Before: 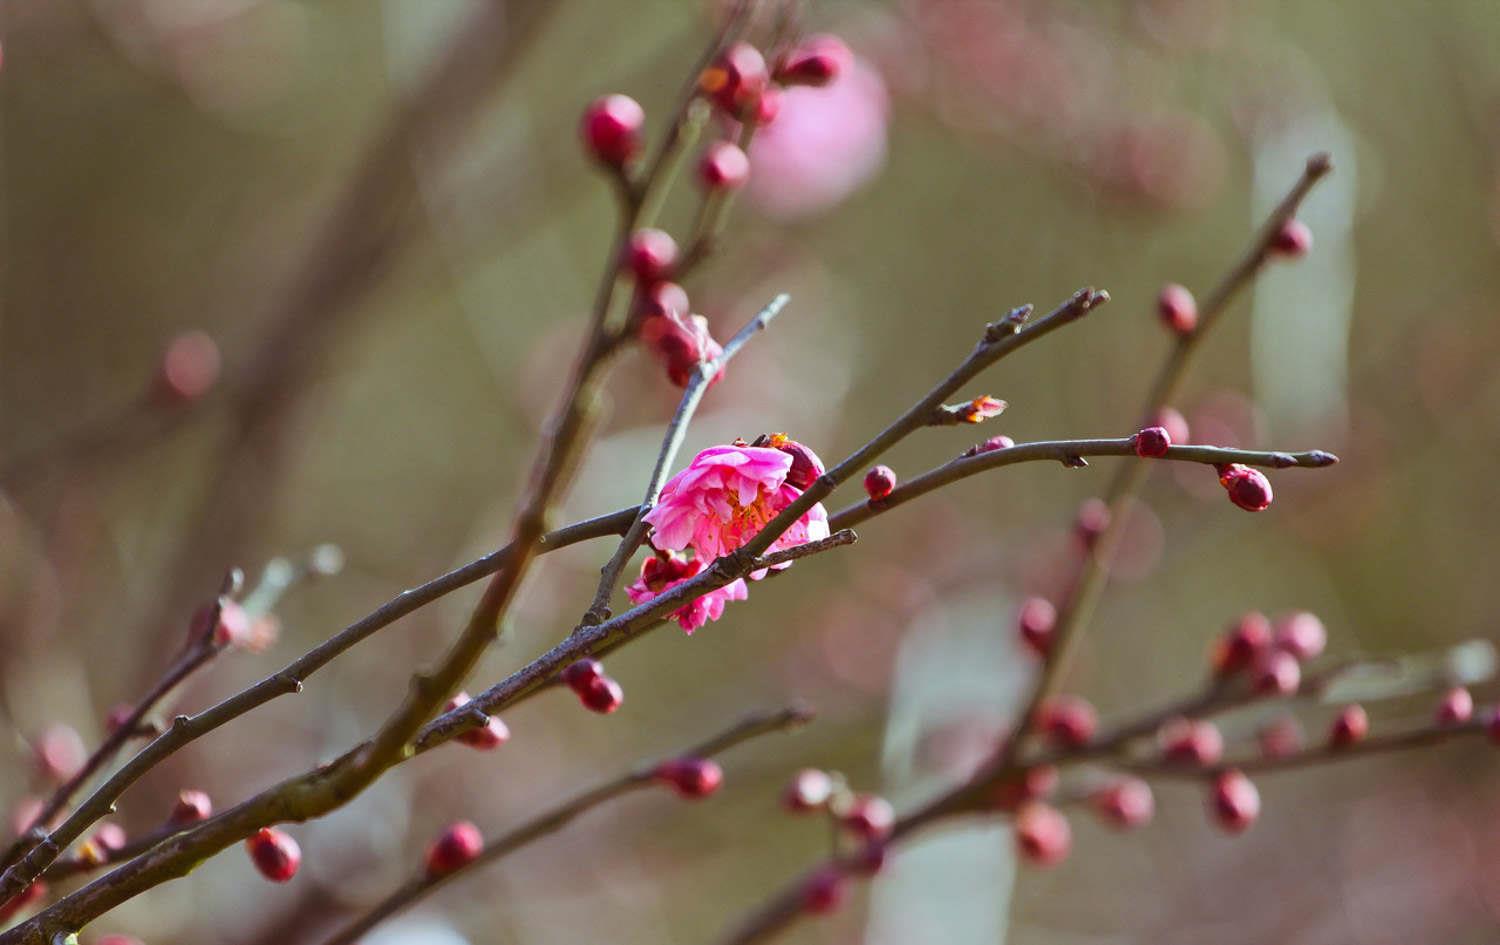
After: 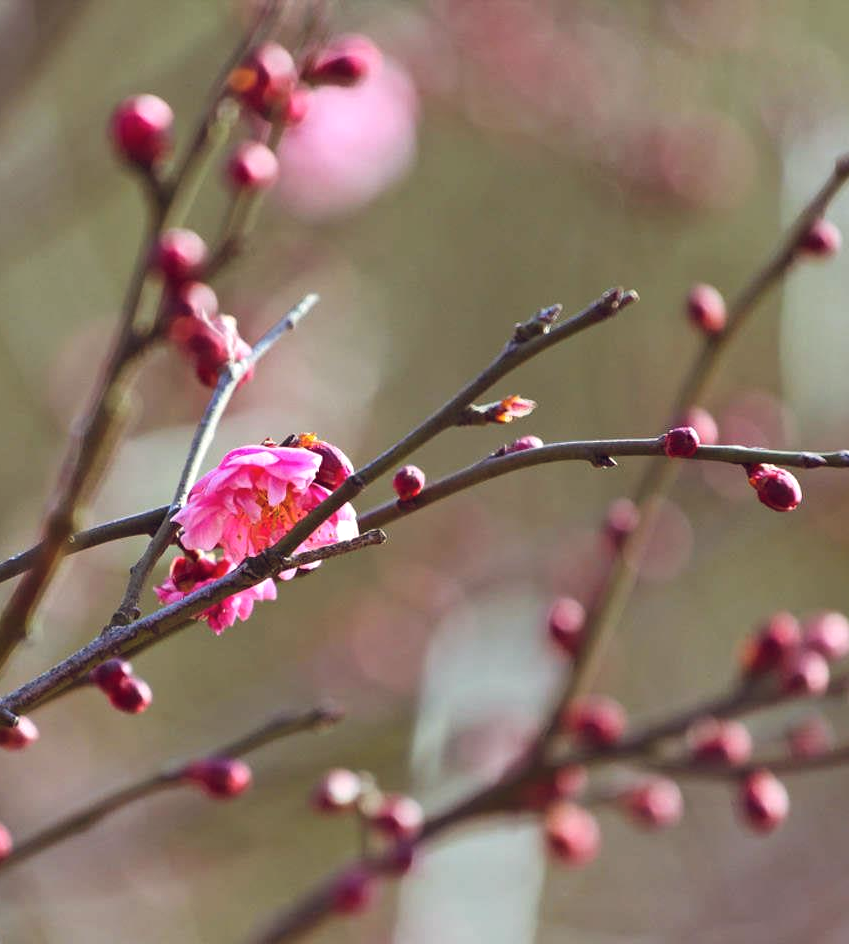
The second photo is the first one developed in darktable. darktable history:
crop: left 31.458%, top 0%, right 11.876%
shadows and highlights: radius 44.78, white point adjustment 6.64, compress 79.65%, highlights color adjustment 78.42%, soften with gaussian
color balance rgb: shadows lift › hue 87.51°, highlights gain › chroma 1.62%, highlights gain › hue 55.1°, global offset › chroma 0.1%, global offset › hue 253.66°, linear chroma grading › global chroma 0.5%
